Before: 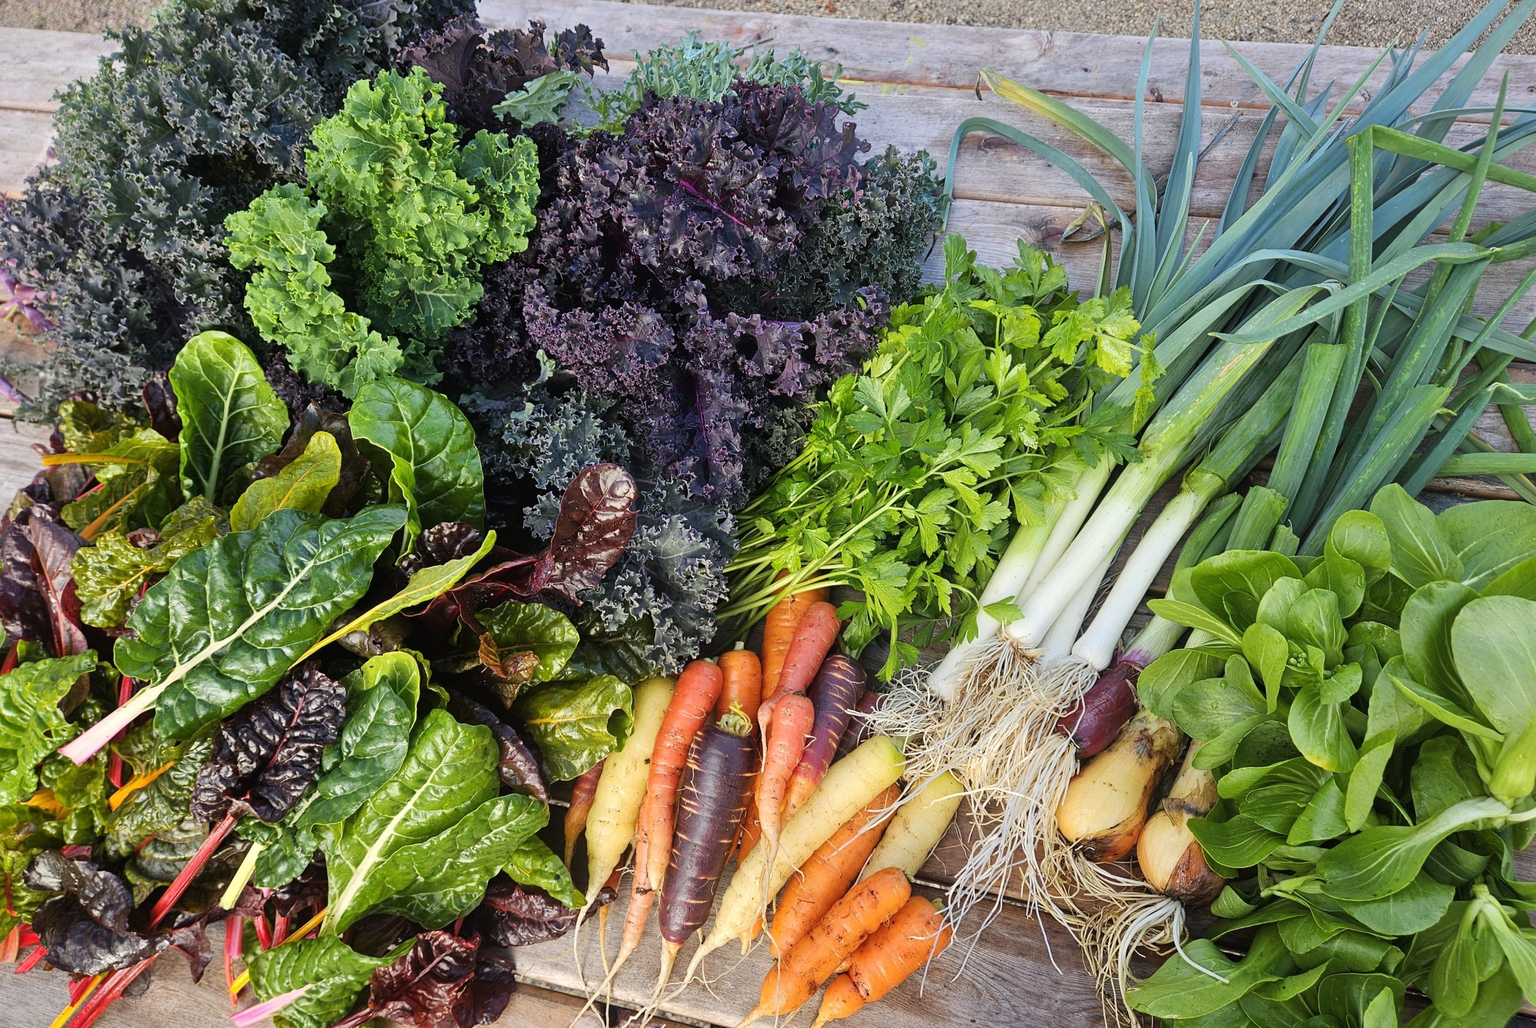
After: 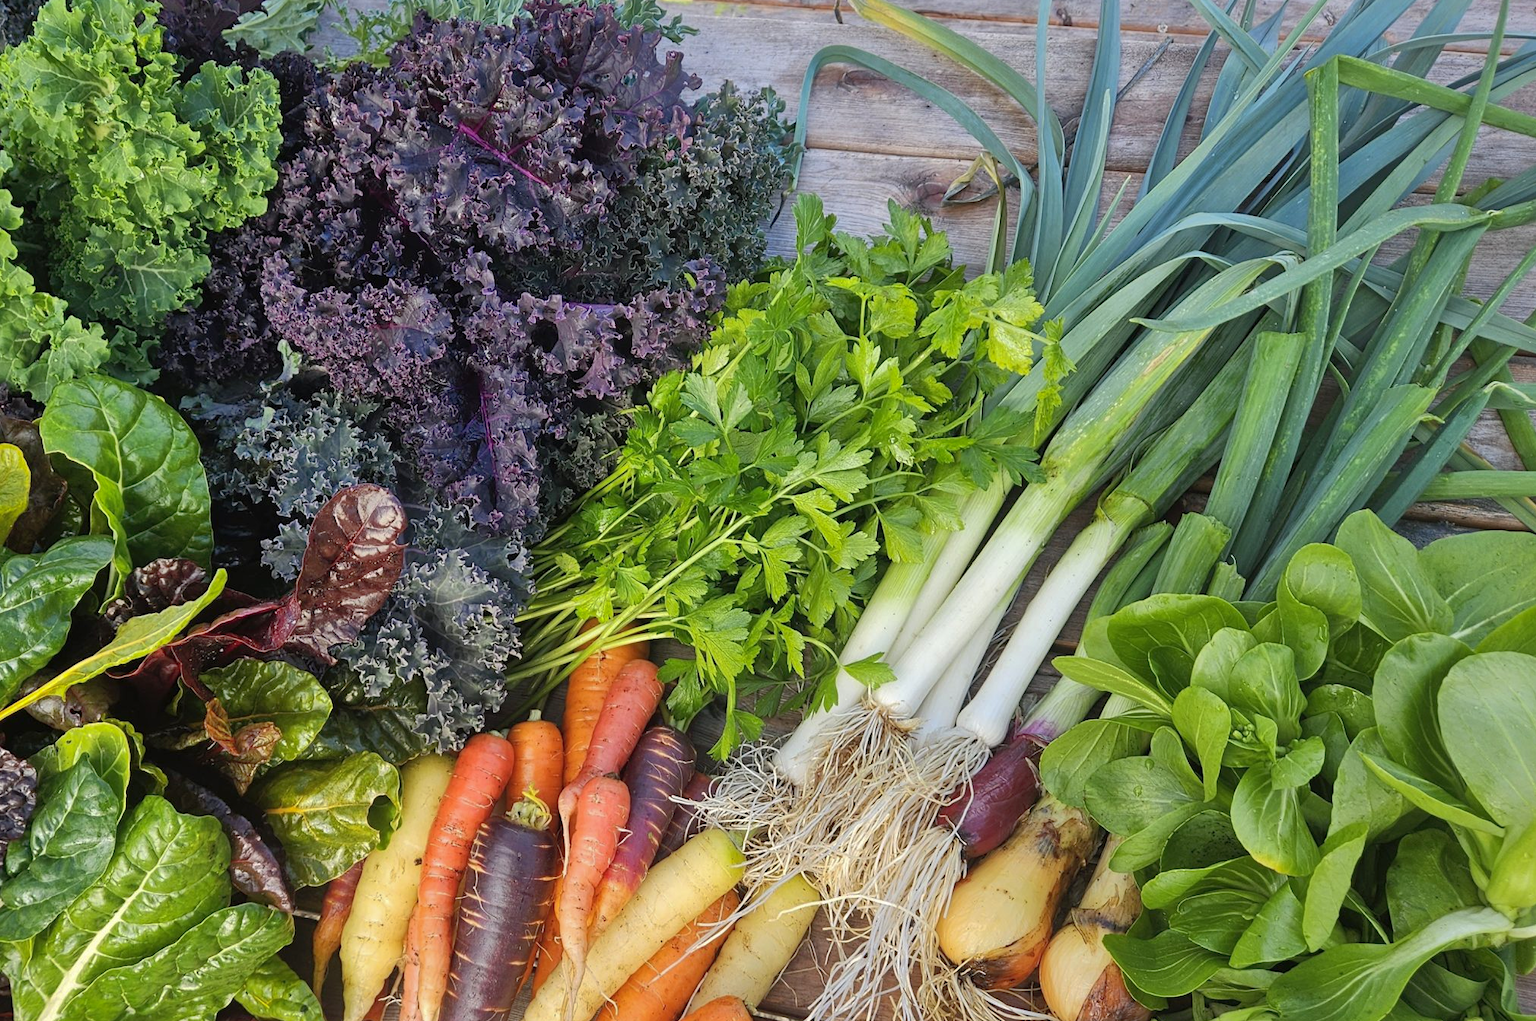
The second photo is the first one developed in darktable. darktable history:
shadows and highlights: on, module defaults
color zones: mix -119.82%
crop and rotate: left 20.682%, top 7.946%, right 0.447%, bottom 13.632%
